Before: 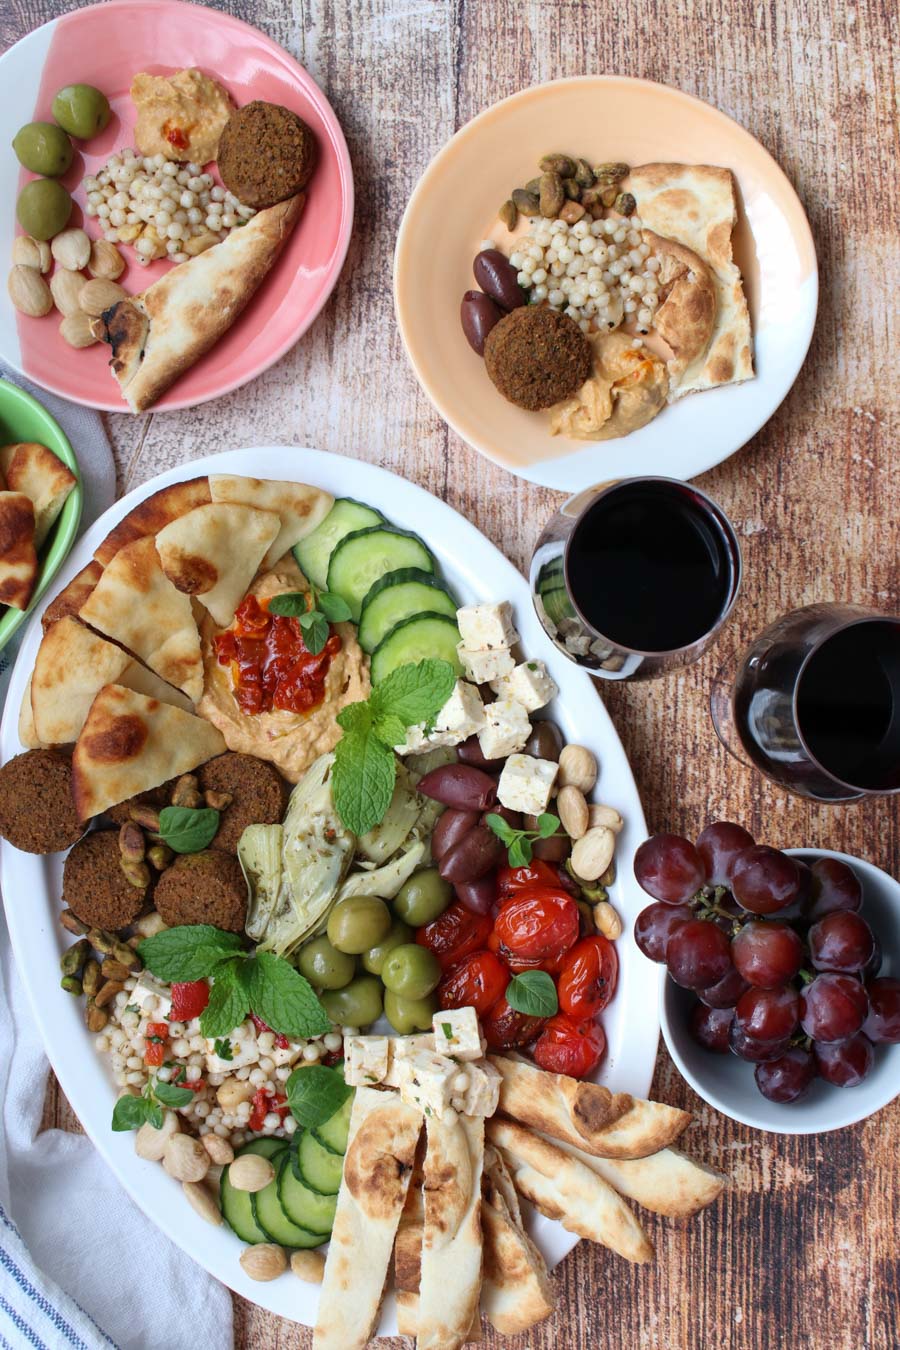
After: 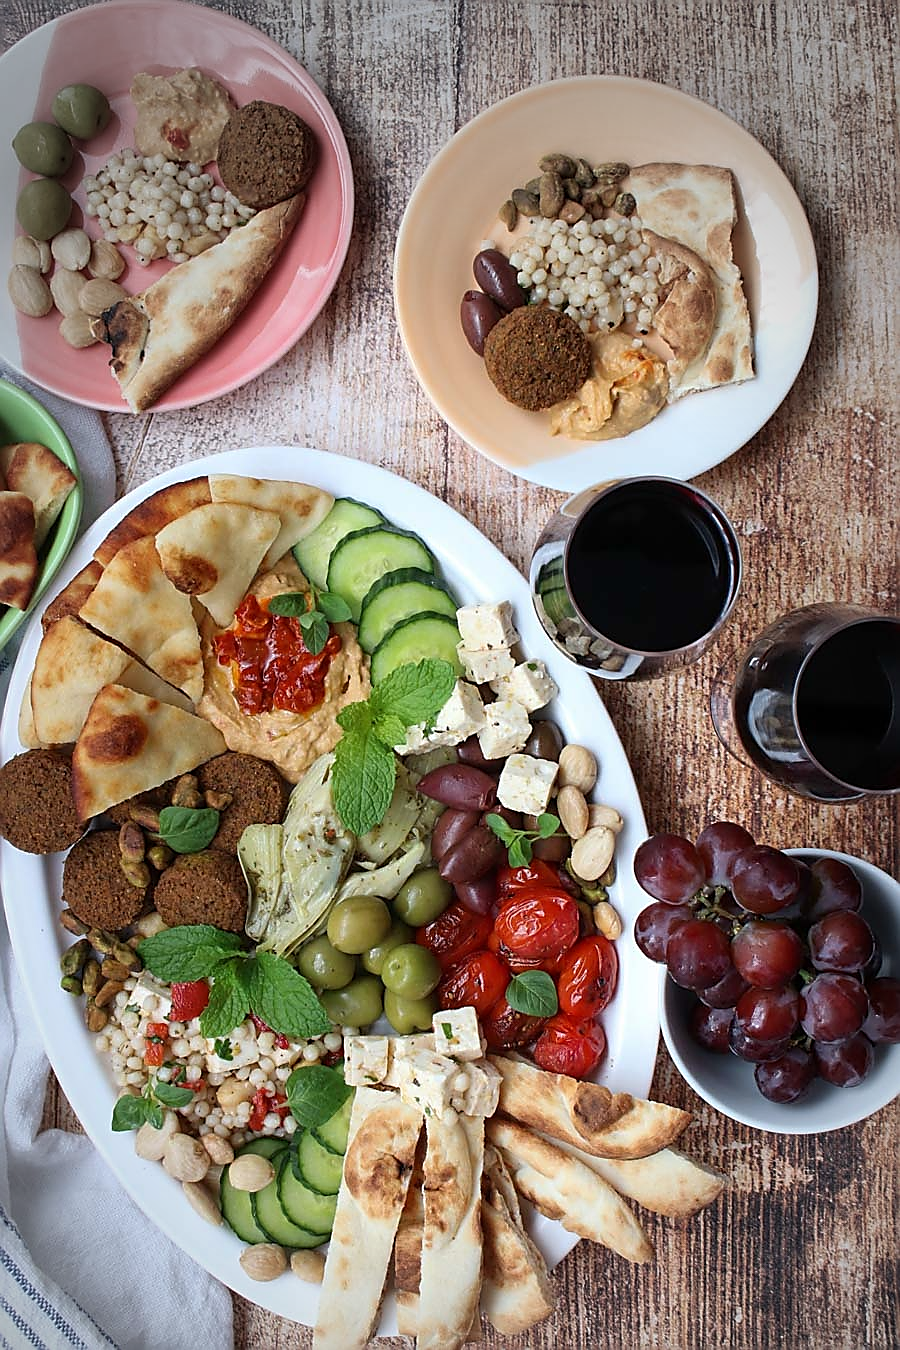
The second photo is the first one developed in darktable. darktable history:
vignetting: fall-off start 64.63%, center (-0.034, 0.148), width/height ratio 0.881
sharpen: radius 1.4, amount 1.25, threshold 0.7
